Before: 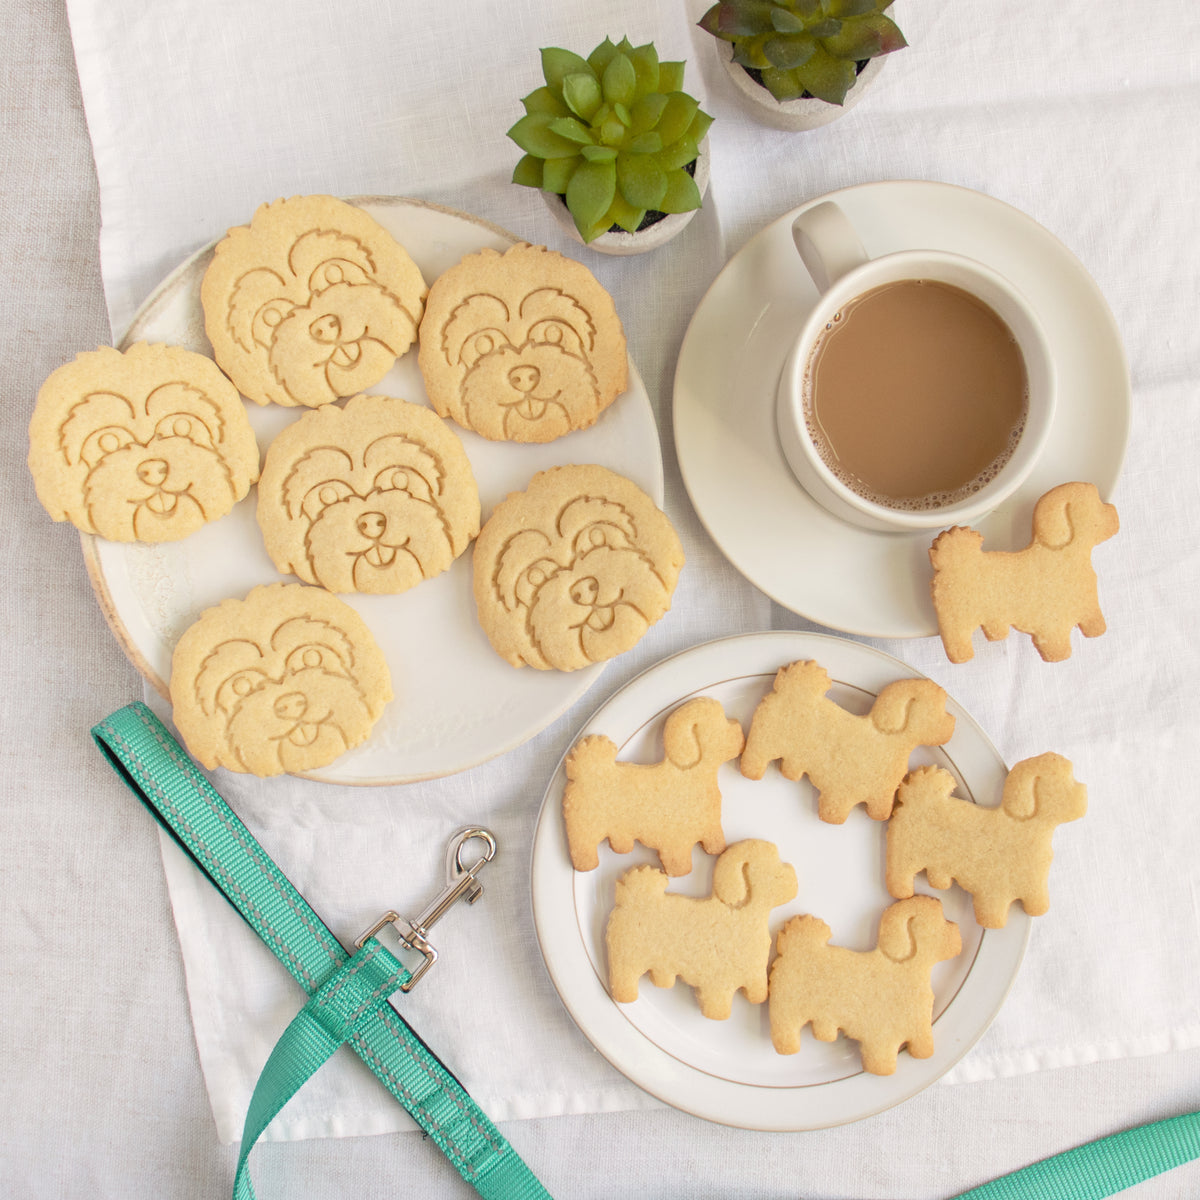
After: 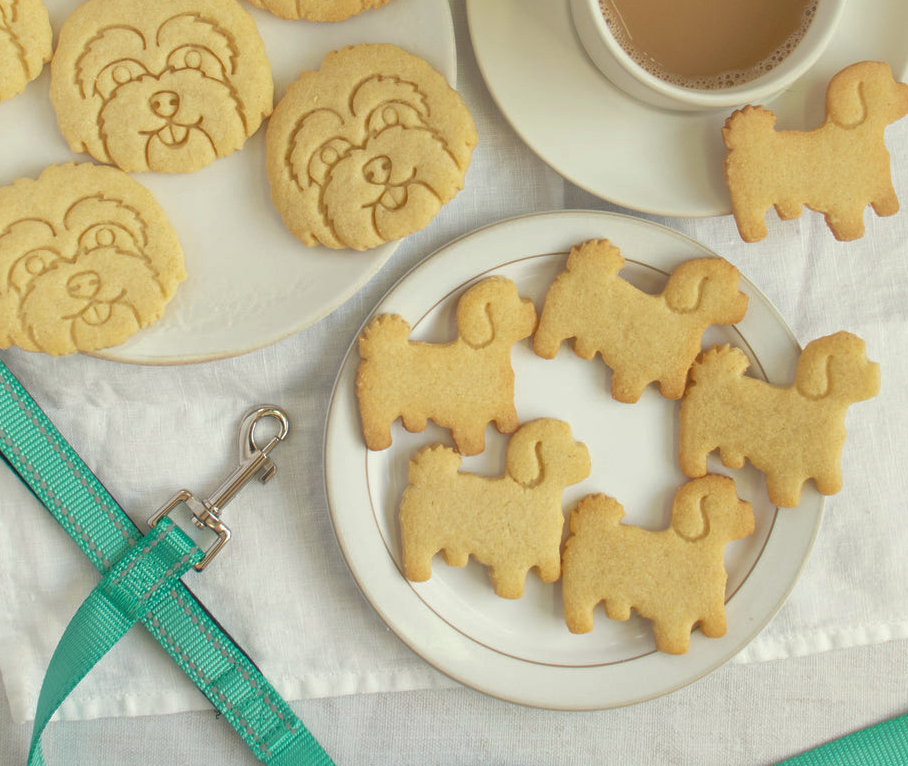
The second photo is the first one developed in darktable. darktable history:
white balance: emerald 1
color correction: highlights a* -4.73, highlights b* 5.06, saturation 0.97
shadows and highlights: on, module defaults
crop and rotate: left 17.299%, top 35.115%, right 7.015%, bottom 1.024%
